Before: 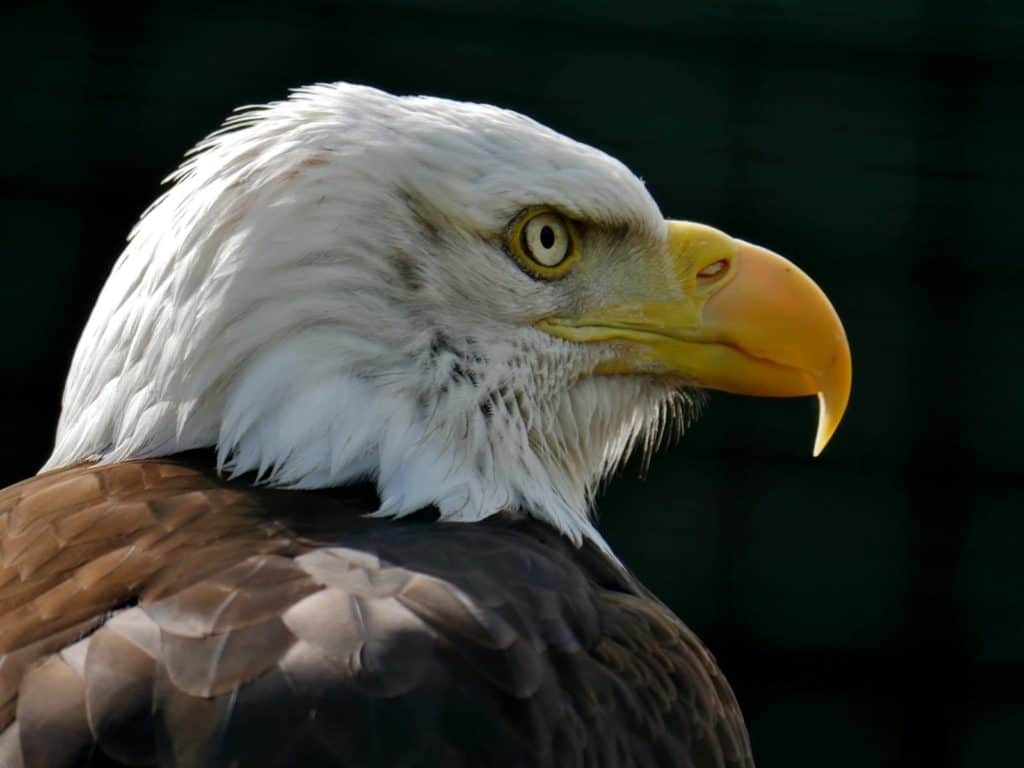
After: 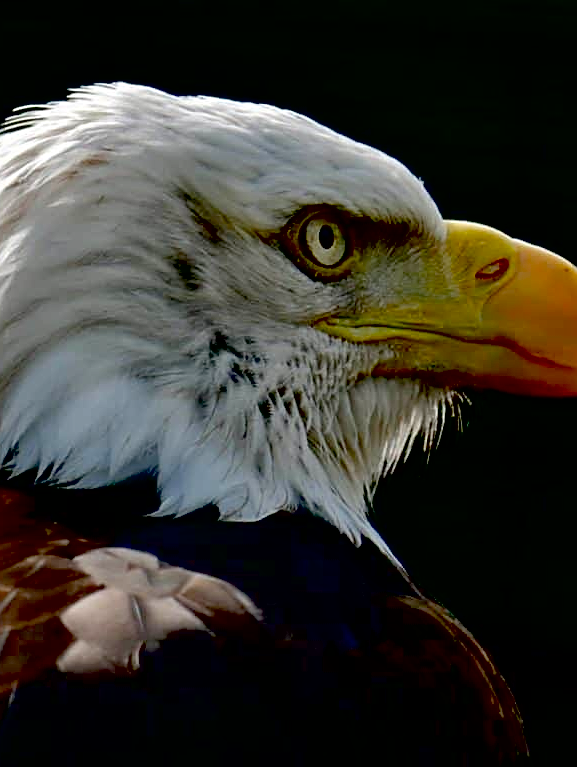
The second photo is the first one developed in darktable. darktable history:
crop: left 21.597%, right 22.005%, bottom 0.006%
exposure: black level correction 0.055, exposure -0.038 EV, compensate exposure bias true, compensate highlight preservation false
sharpen: on, module defaults
local contrast: mode bilateral grid, contrast 20, coarseness 50, detail 120%, midtone range 0.2
